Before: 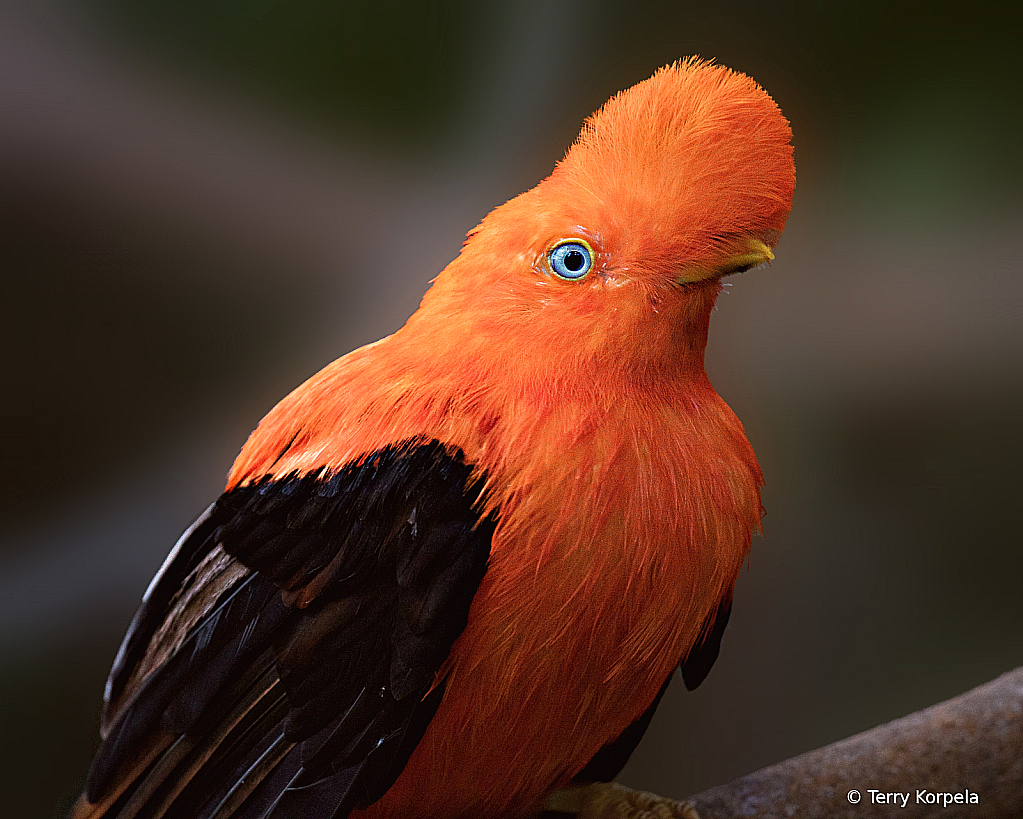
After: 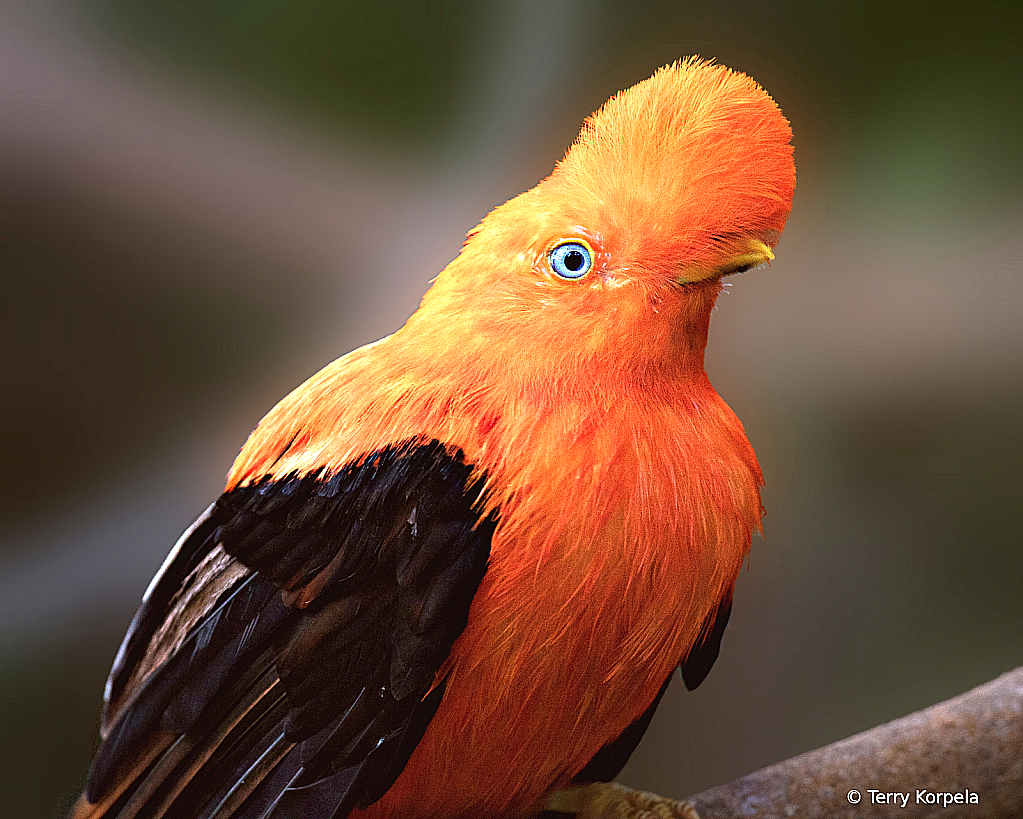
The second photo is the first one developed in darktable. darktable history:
exposure: exposure 1.21 EV, compensate highlight preservation false
